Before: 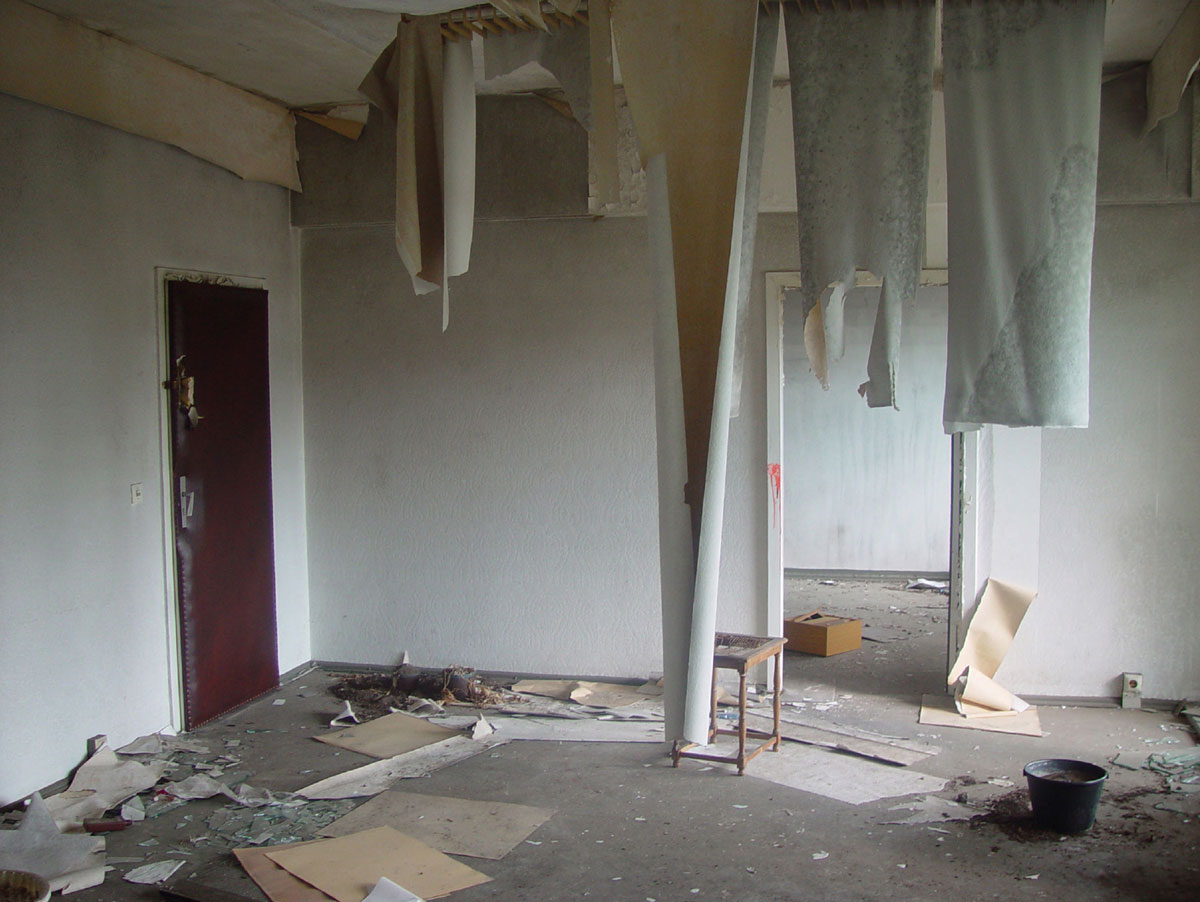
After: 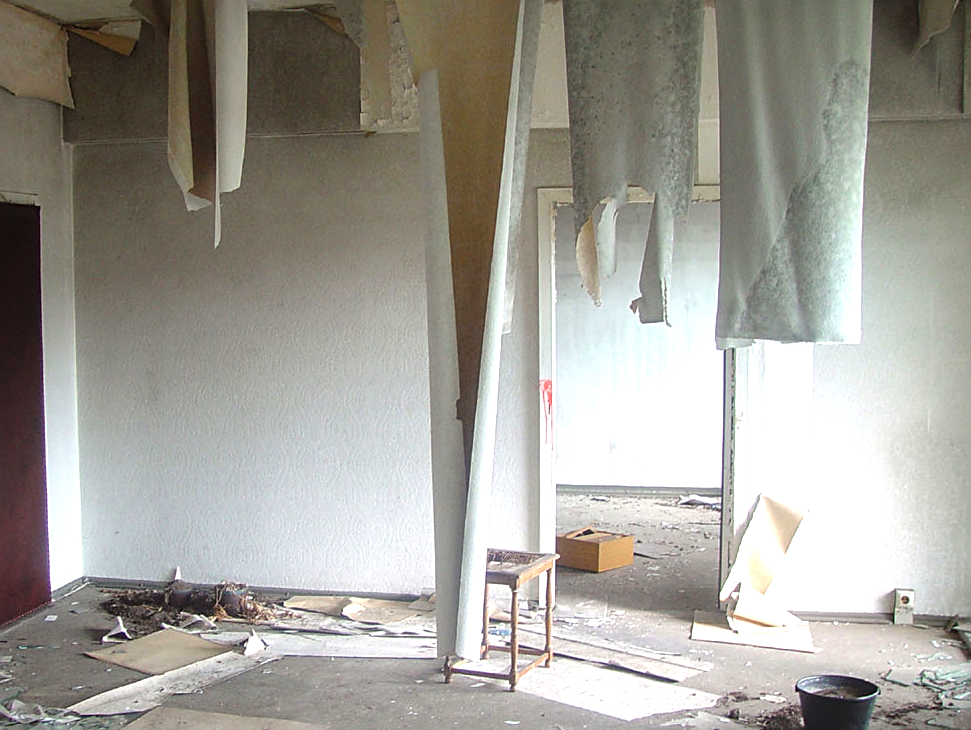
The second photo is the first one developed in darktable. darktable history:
crop: left 19.001%, top 9.34%, right 0.001%, bottom 9.666%
local contrast: detail 109%
sharpen: on, module defaults
tone equalizer: -8 EV -0.748 EV, -7 EV -0.714 EV, -6 EV -0.632 EV, -5 EV -0.373 EV, -3 EV 0.392 EV, -2 EV 0.6 EV, -1 EV 0.7 EV, +0 EV 0.737 EV
exposure: exposure 0.211 EV, compensate highlight preservation false
